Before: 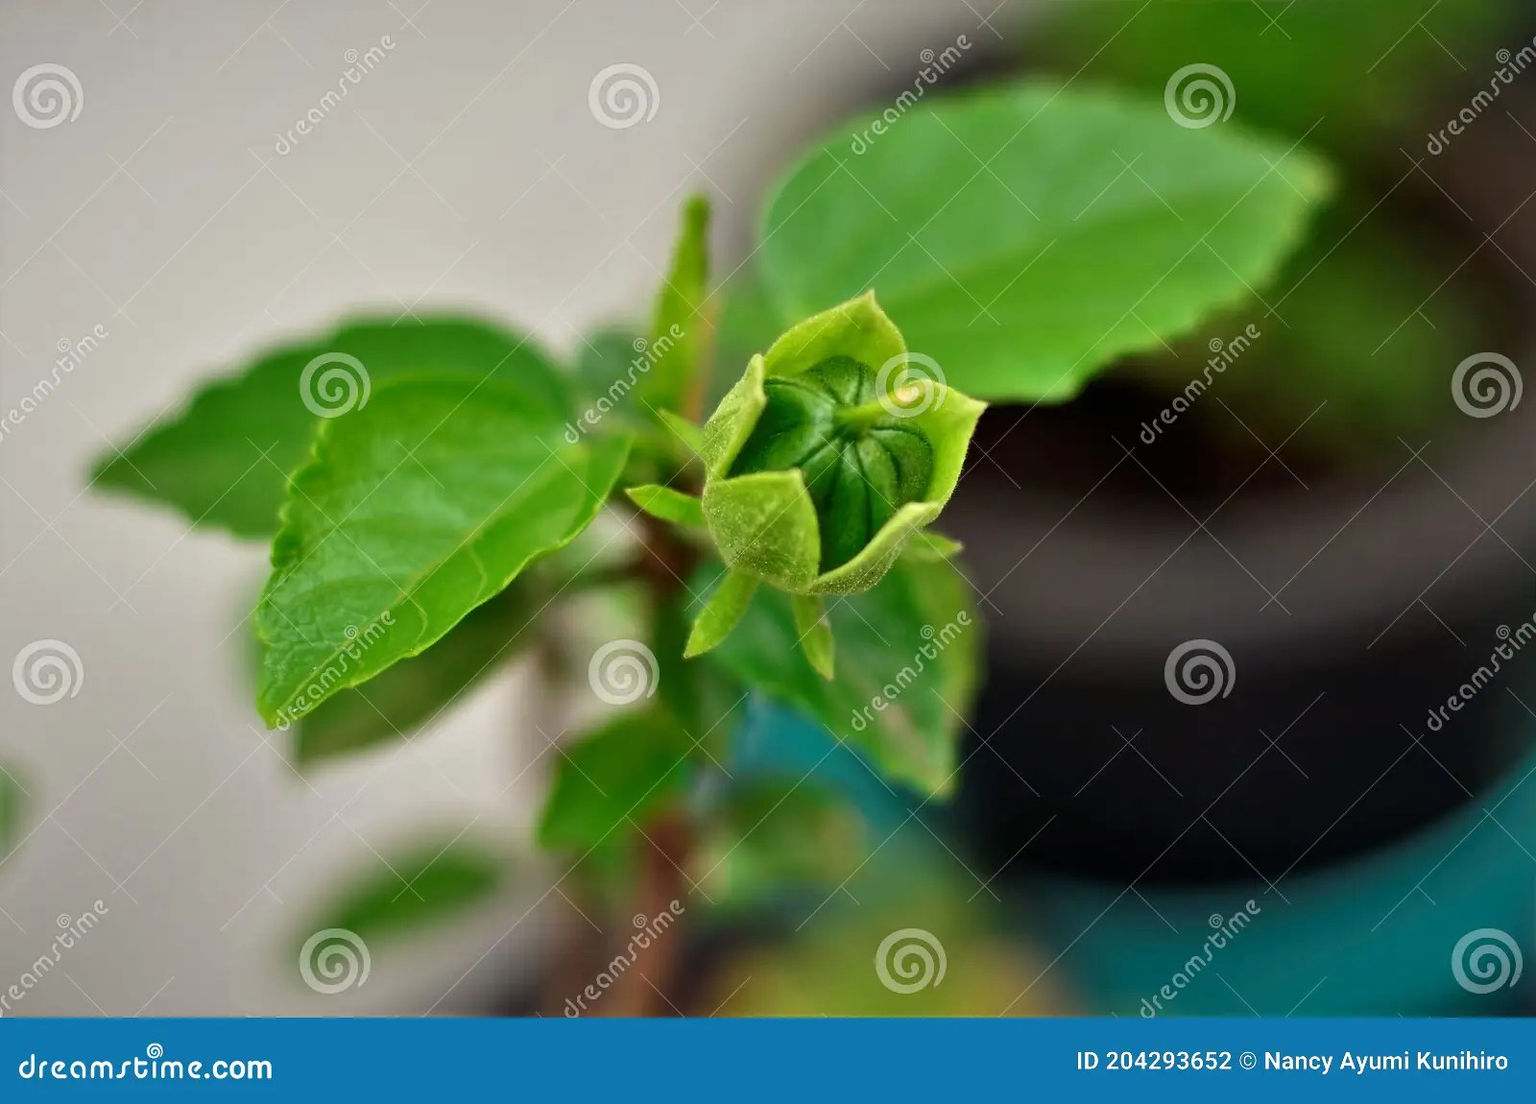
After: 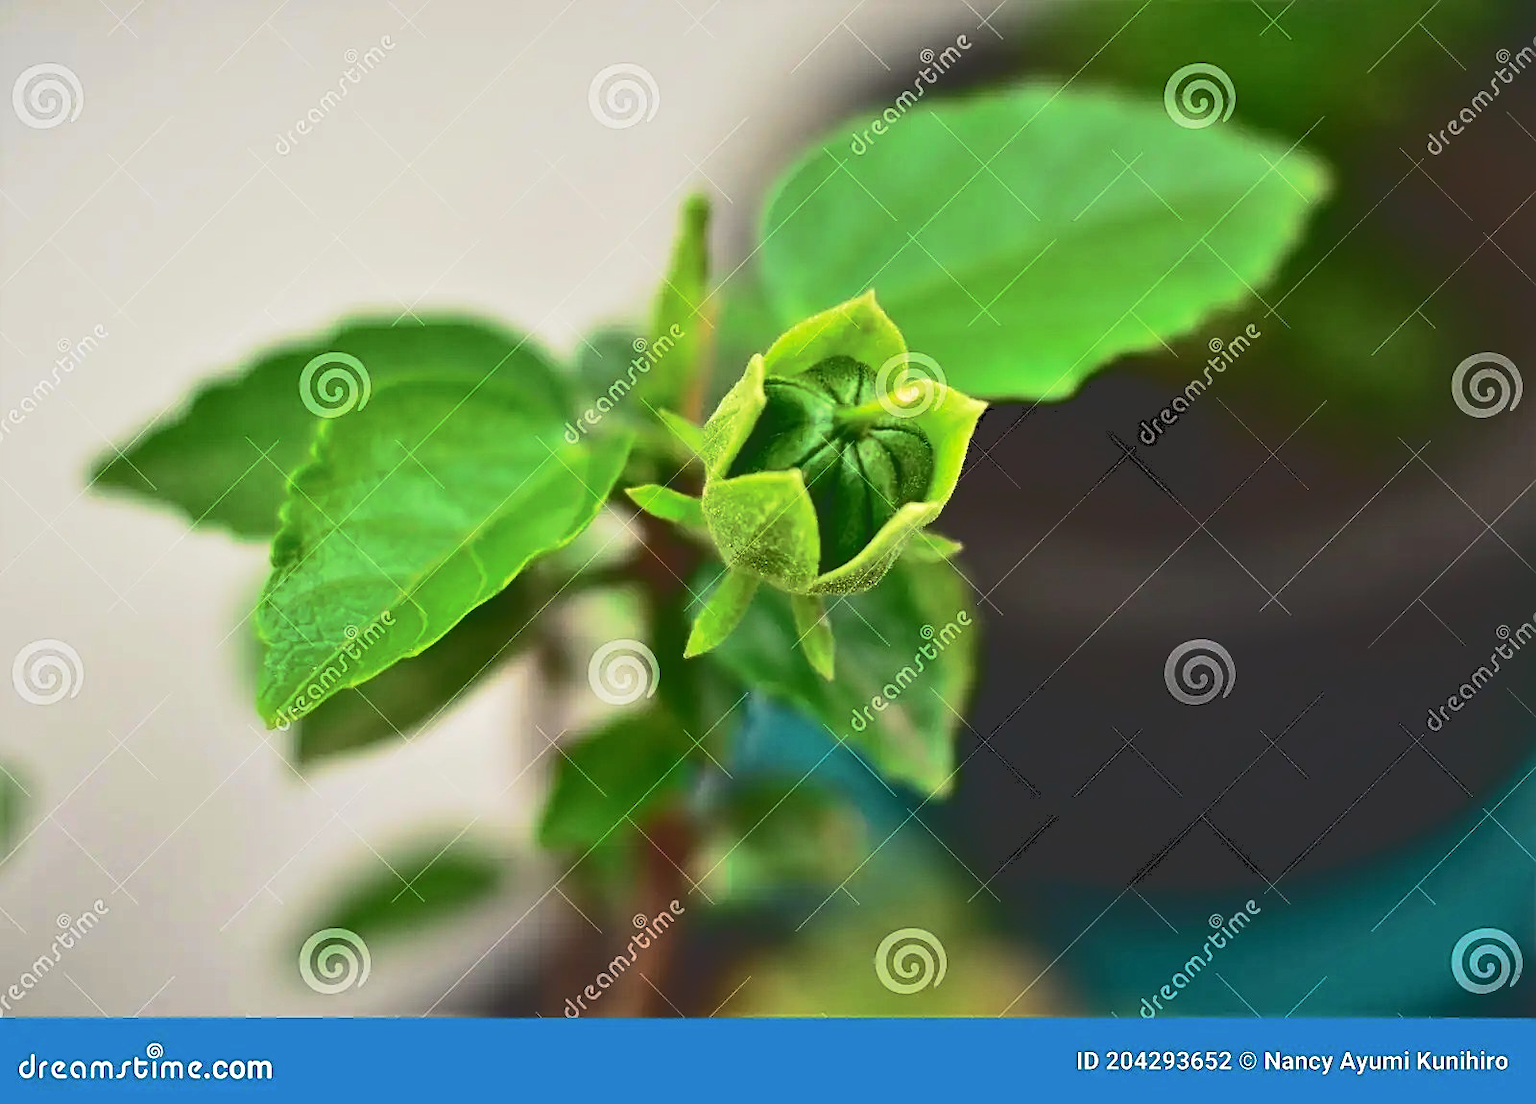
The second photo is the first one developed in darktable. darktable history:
sharpen: on, module defaults
tone curve: curves: ch0 [(0, 0) (0.003, 0.195) (0.011, 0.196) (0.025, 0.196) (0.044, 0.196) (0.069, 0.196) (0.1, 0.196) (0.136, 0.197) (0.177, 0.207) (0.224, 0.224) (0.277, 0.268) (0.335, 0.336) (0.399, 0.424) (0.468, 0.533) (0.543, 0.632) (0.623, 0.715) (0.709, 0.789) (0.801, 0.85) (0.898, 0.906) (1, 1)], color space Lab, independent channels, preserve colors none
base curve: curves: ch0 [(0, 0) (0.257, 0.25) (0.482, 0.586) (0.757, 0.871) (1, 1)], preserve colors none
